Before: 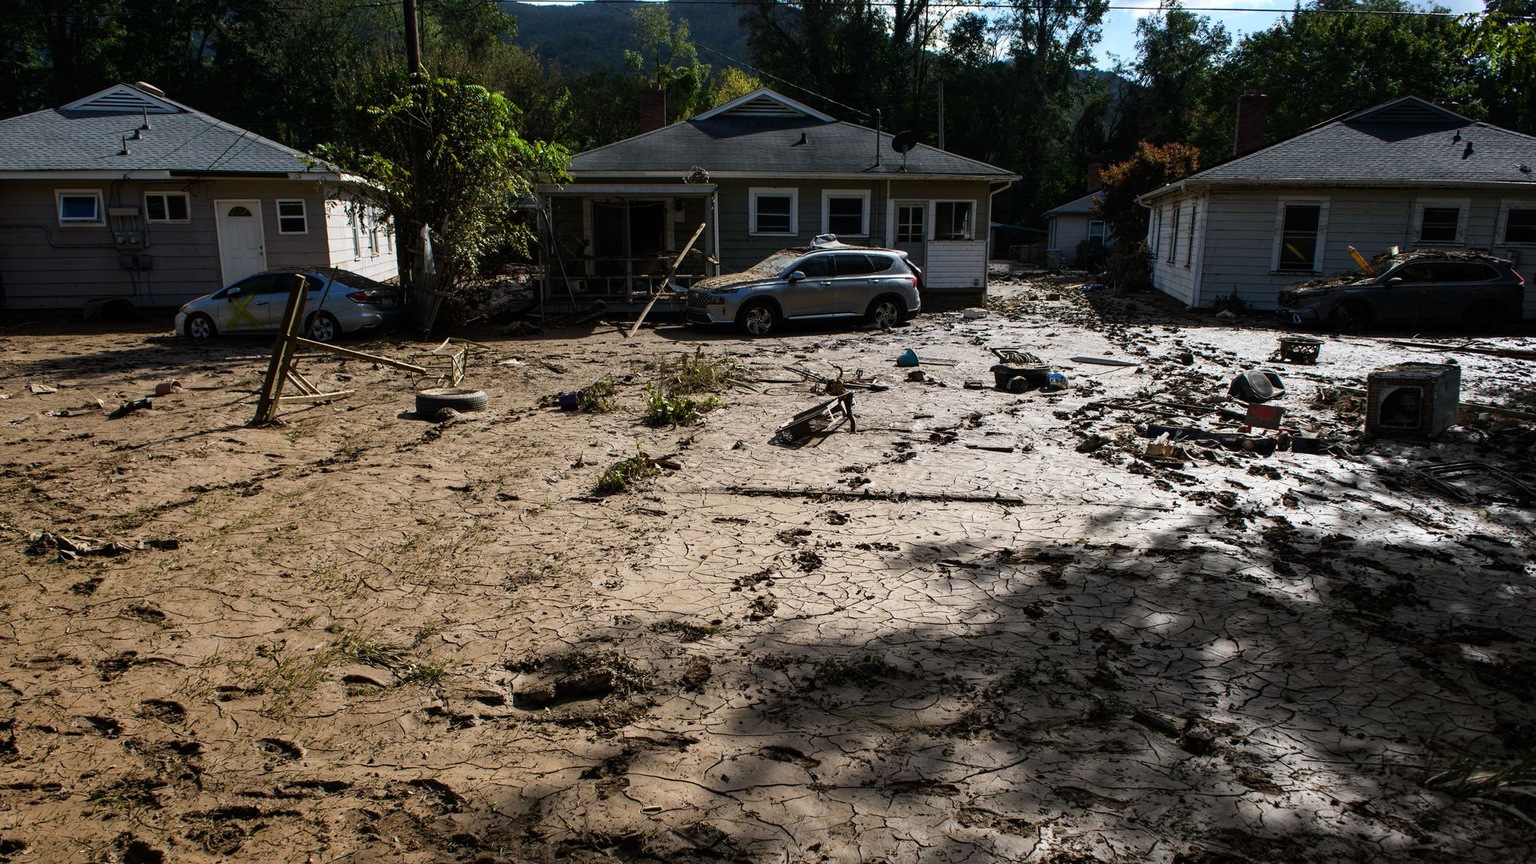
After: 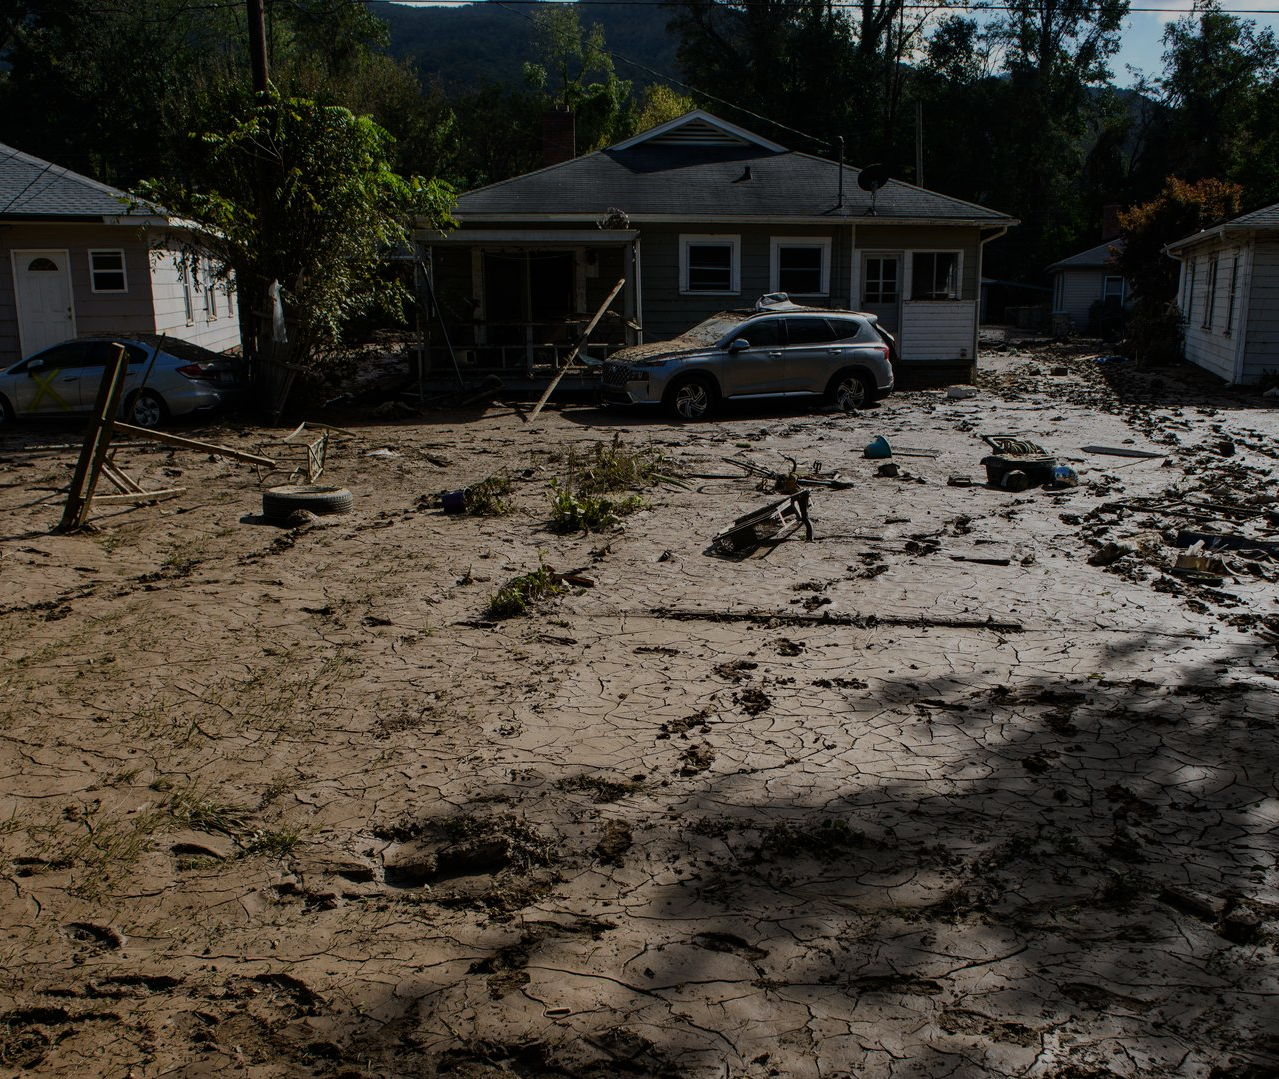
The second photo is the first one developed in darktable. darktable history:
crop and rotate: left 13.409%, right 19.924%
exposure: exposure -1 EV, compensate highlight preservation false
